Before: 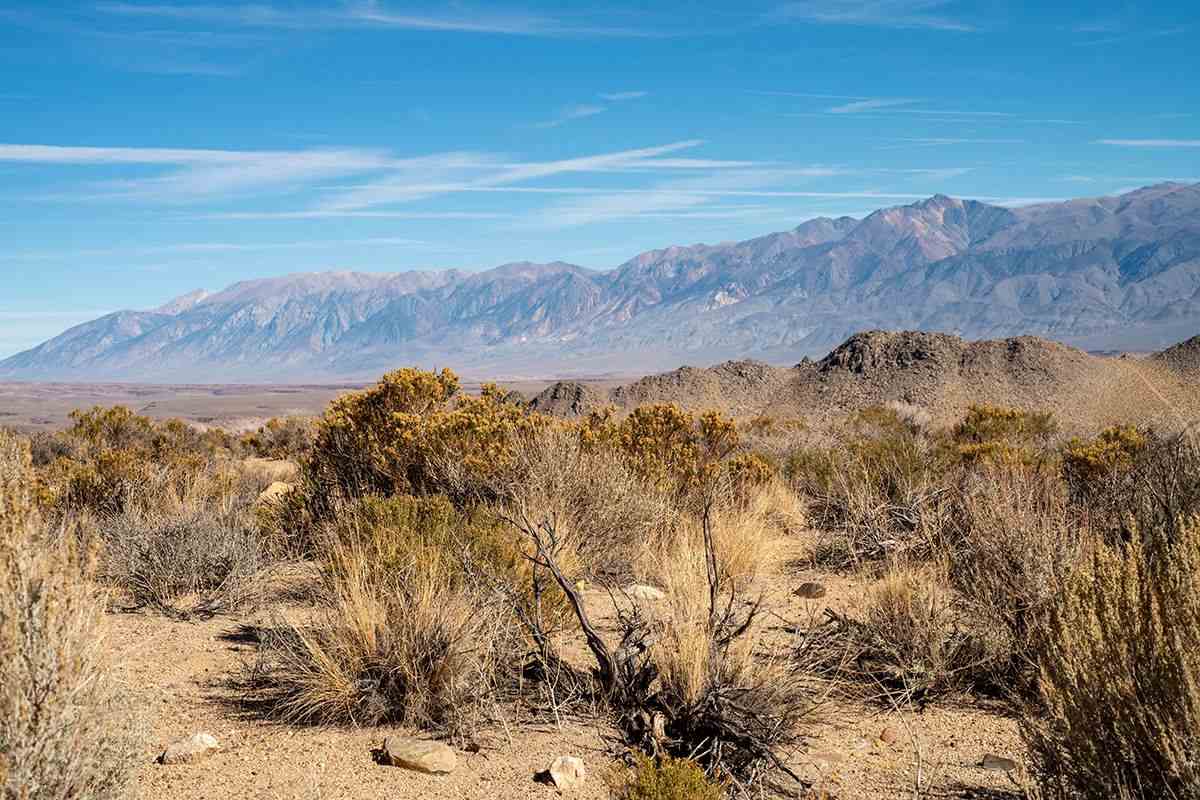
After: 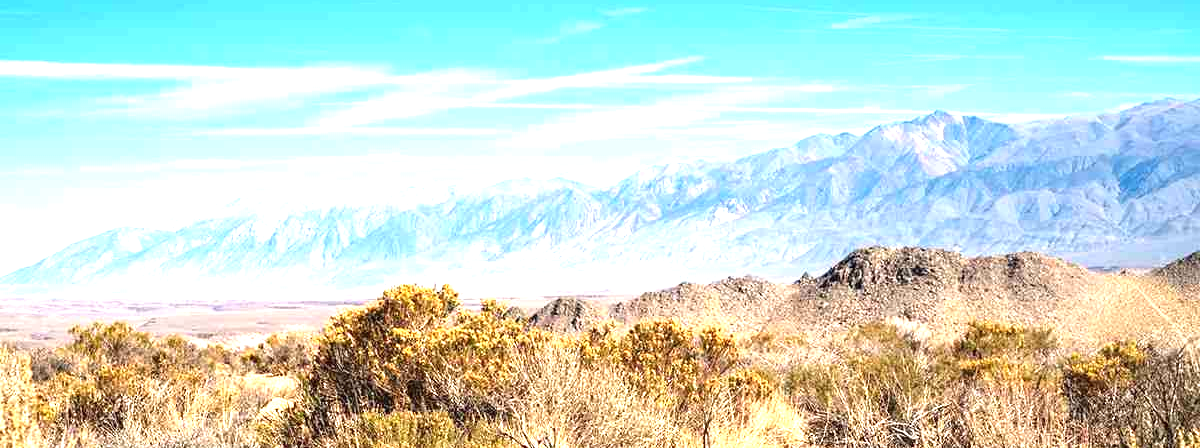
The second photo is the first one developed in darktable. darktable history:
crop and rotate: top 10.605%, bottom 33.274%
exposure: black level correction 0, exposure 1.5 EV, compensate highlight preservation false
